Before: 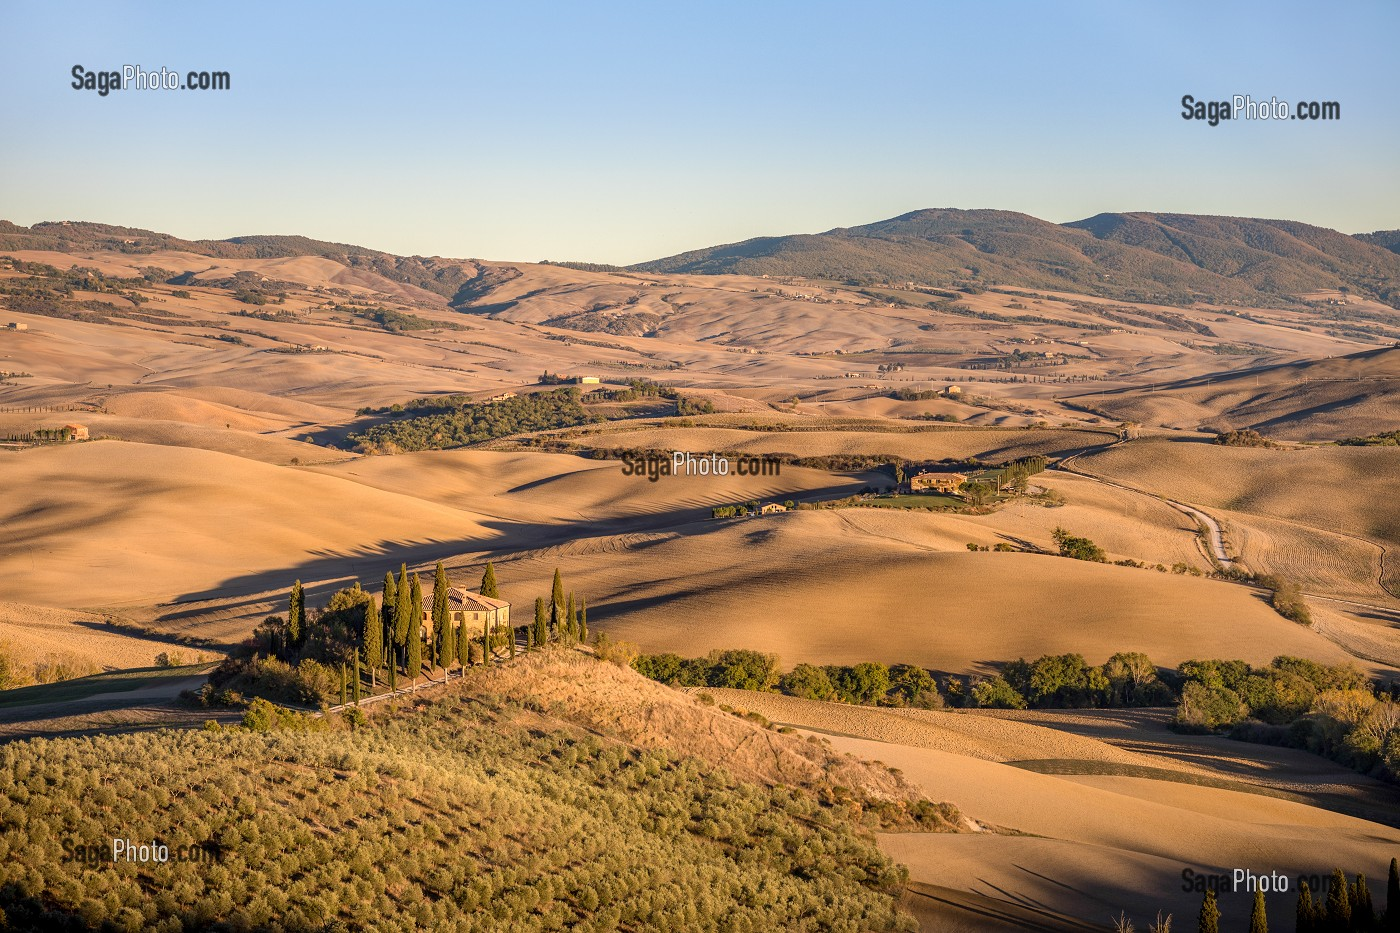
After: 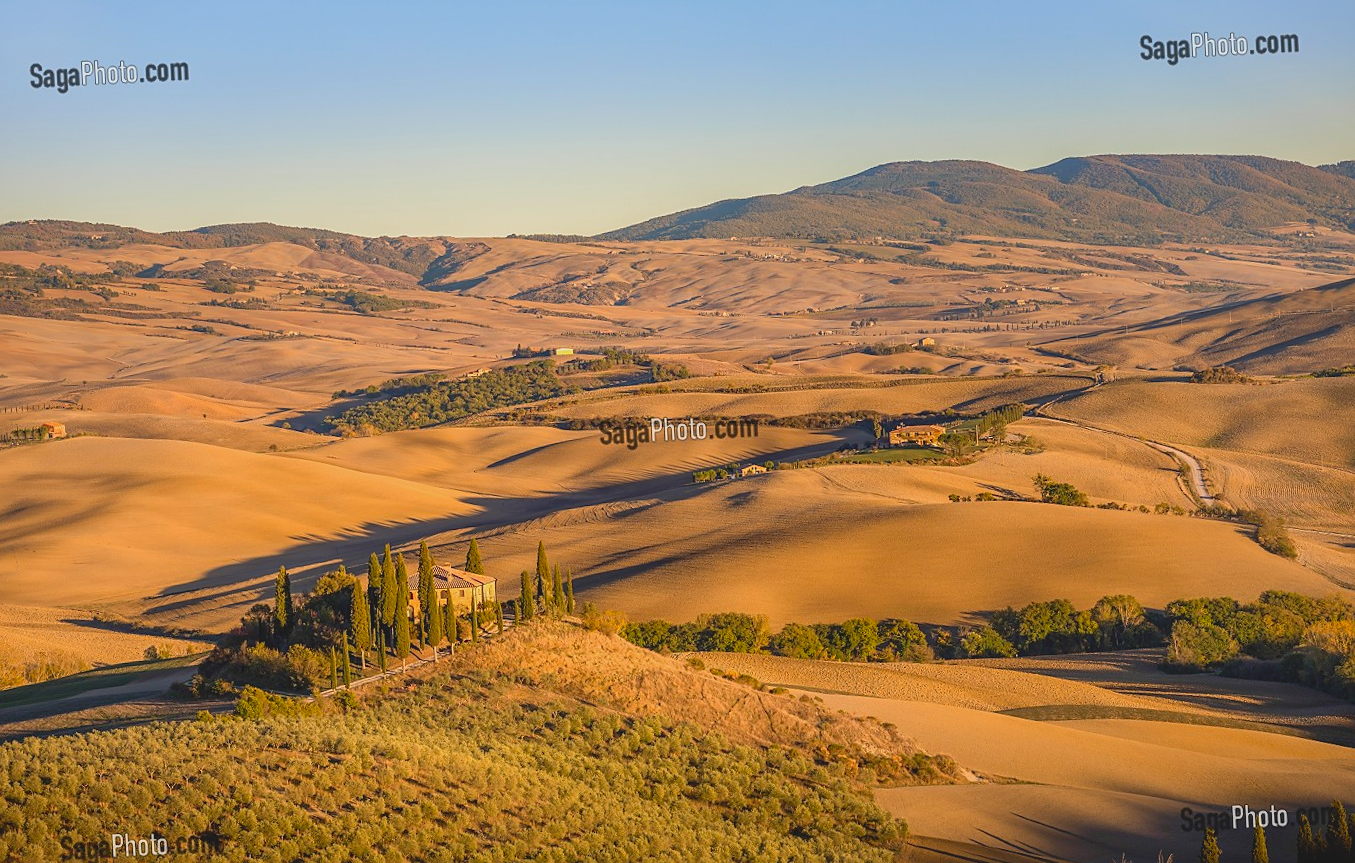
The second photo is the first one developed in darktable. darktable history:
rotate and perspective: rotation -3°, crop left 0.031, crop right 0.968, crop top 0.07, crop bottom 0.93
color correction: highlights b* 3
sharpen: radius 1.559, amount 0.373, threshold 1.271
contrast brightness saturation: contrast -0.19, saturation 0.19
